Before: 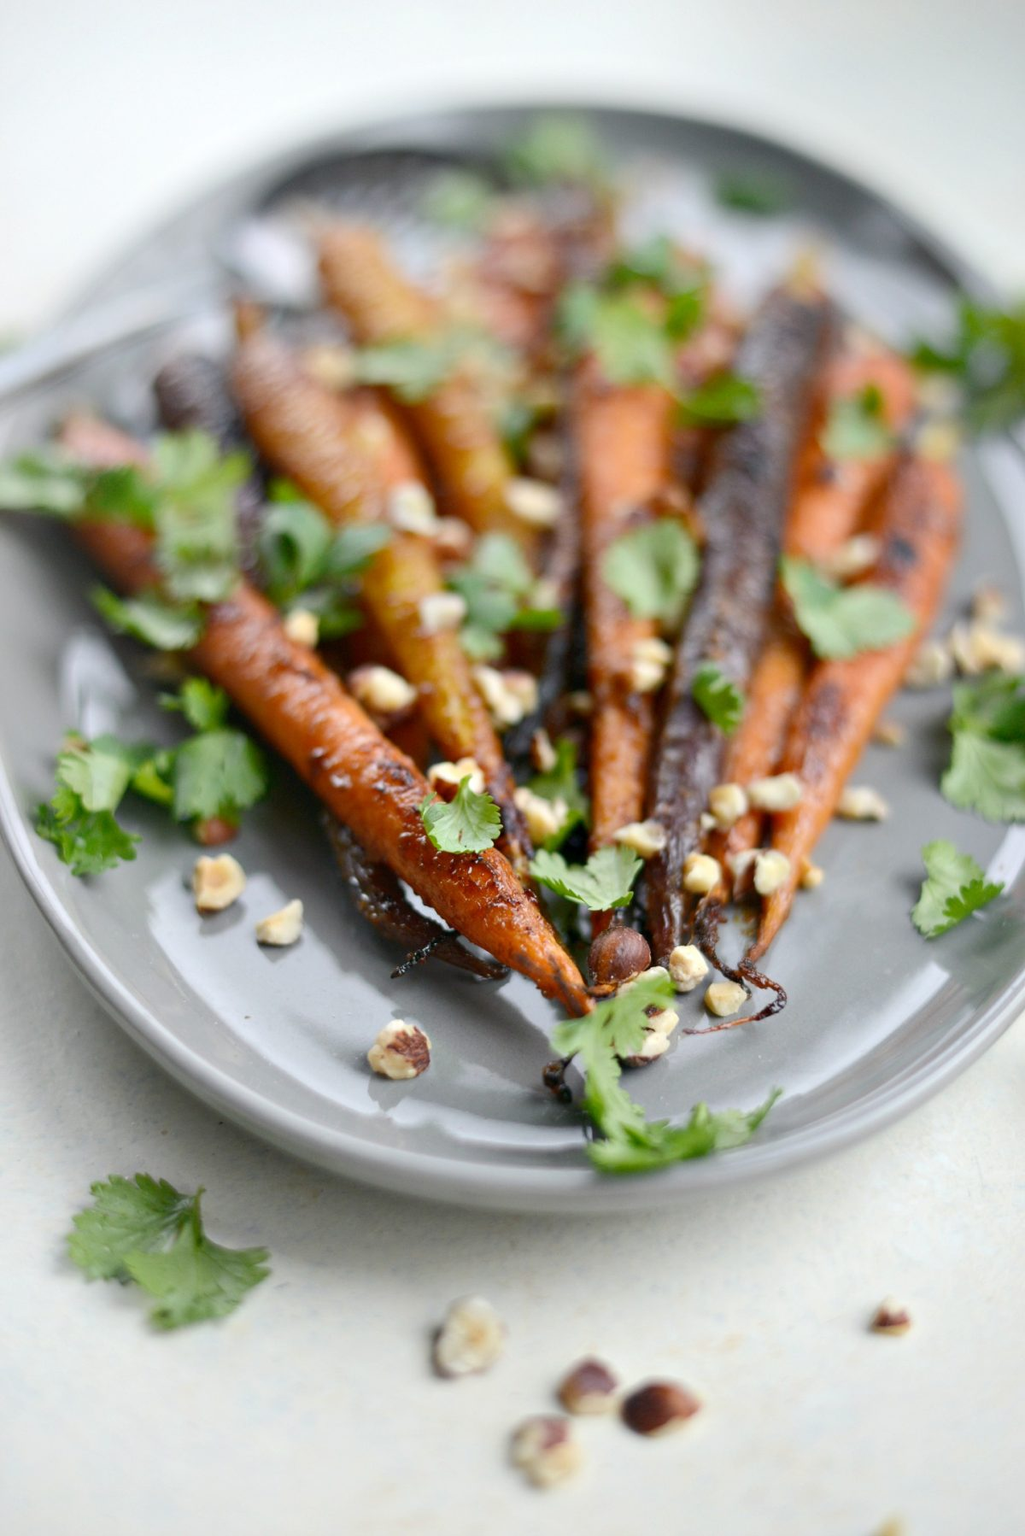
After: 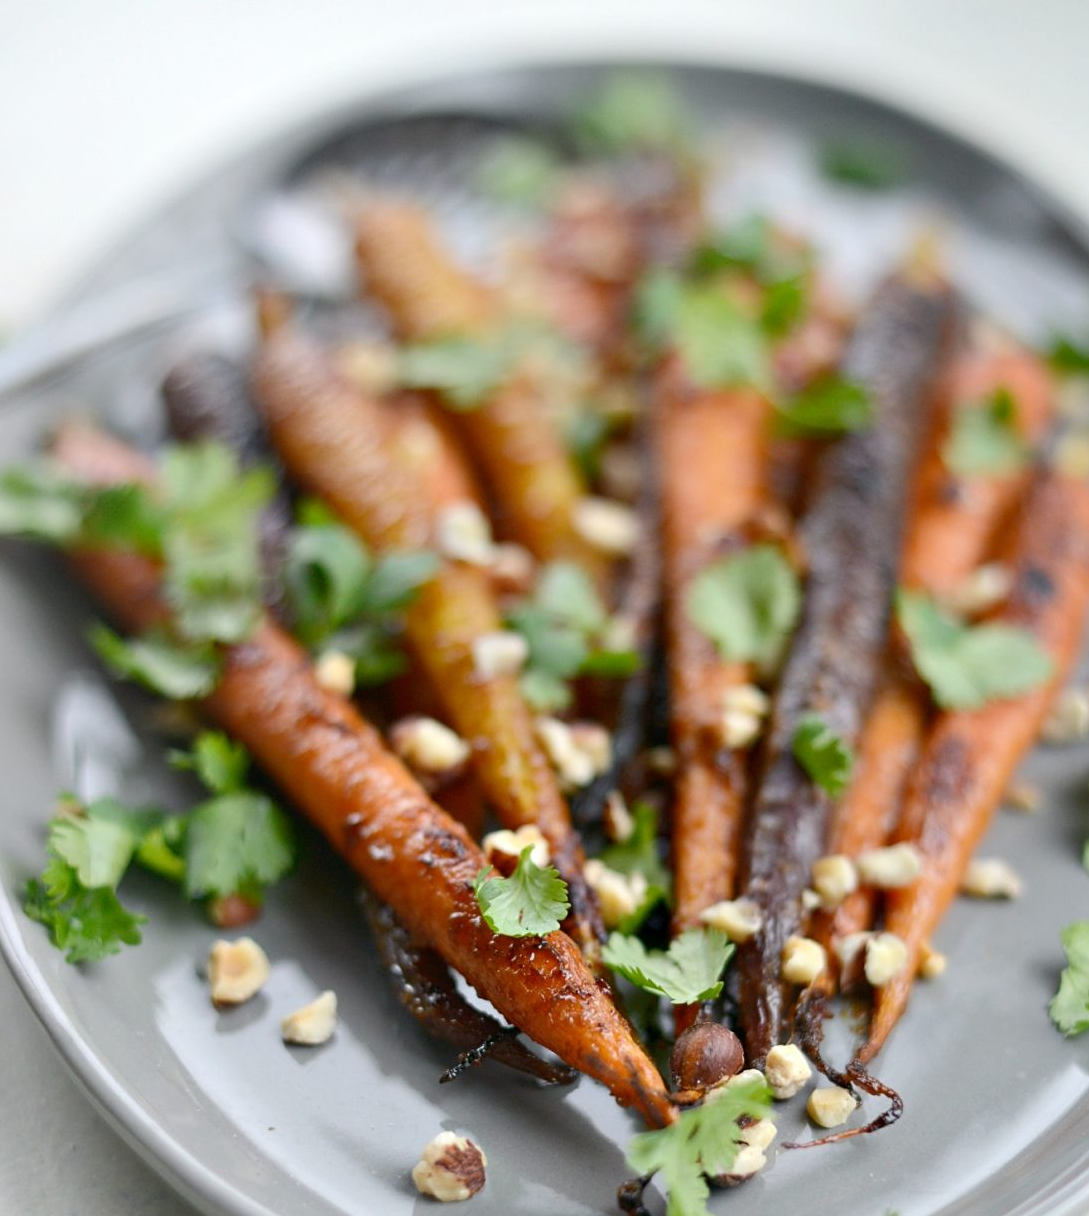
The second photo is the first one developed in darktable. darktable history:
crop: left 1.509%, top 3.452%, right 7.696%, bottom 28.452%
sharpen: amount 0.2
